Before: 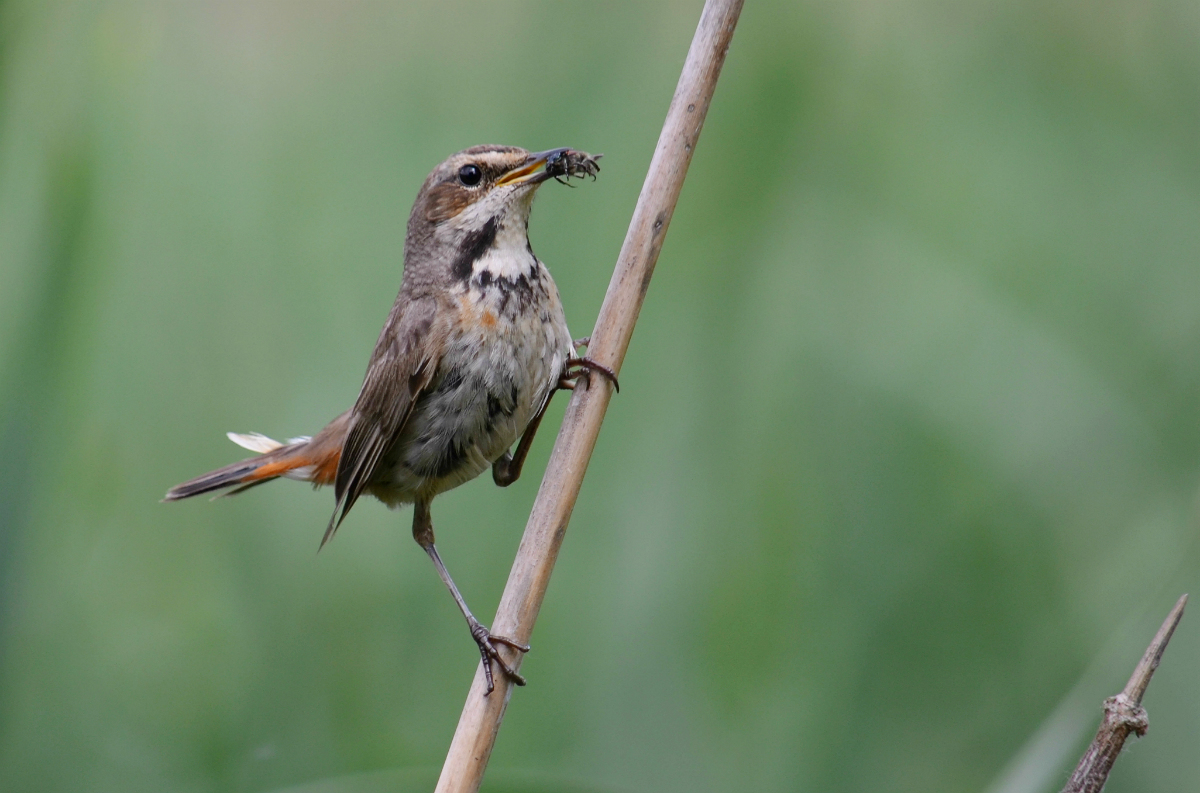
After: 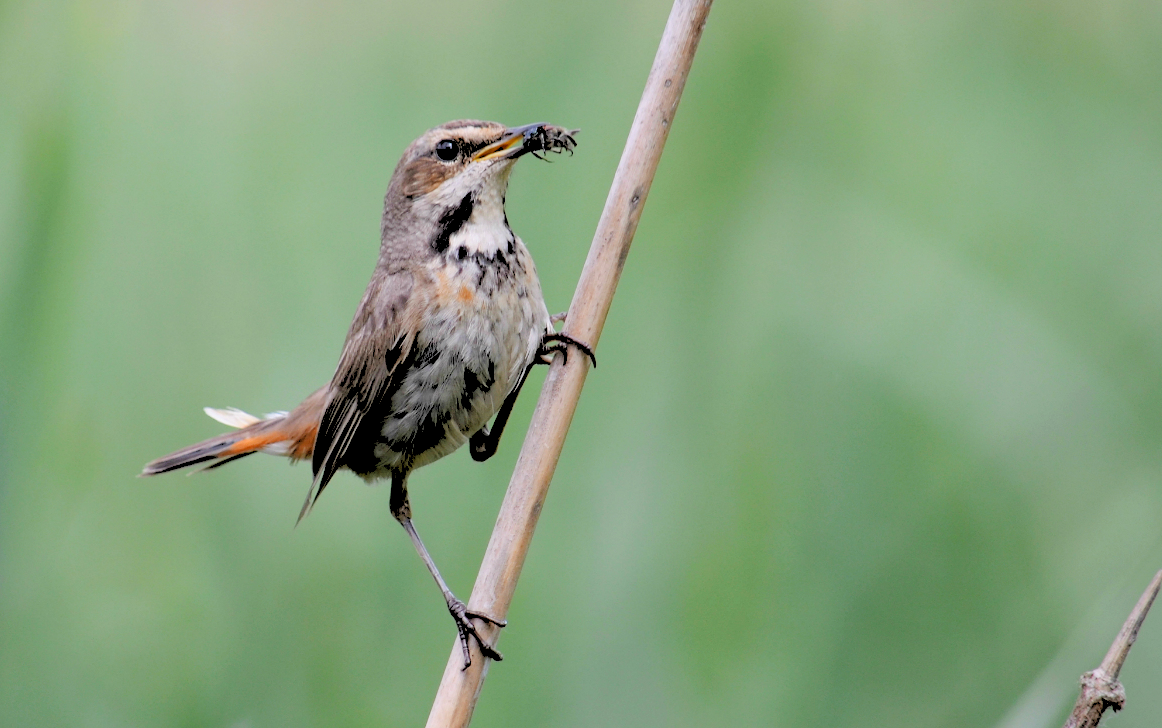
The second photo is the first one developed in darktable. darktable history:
crop: left 1.964%, top 3.251%, right 1.122%, bottom 4.933%
tone equalizer: on, module defaults
rgb levels: levels [[0.027, 0.429, 0.996], [0, 0.5, 1], [0, 0.5, 1]]
